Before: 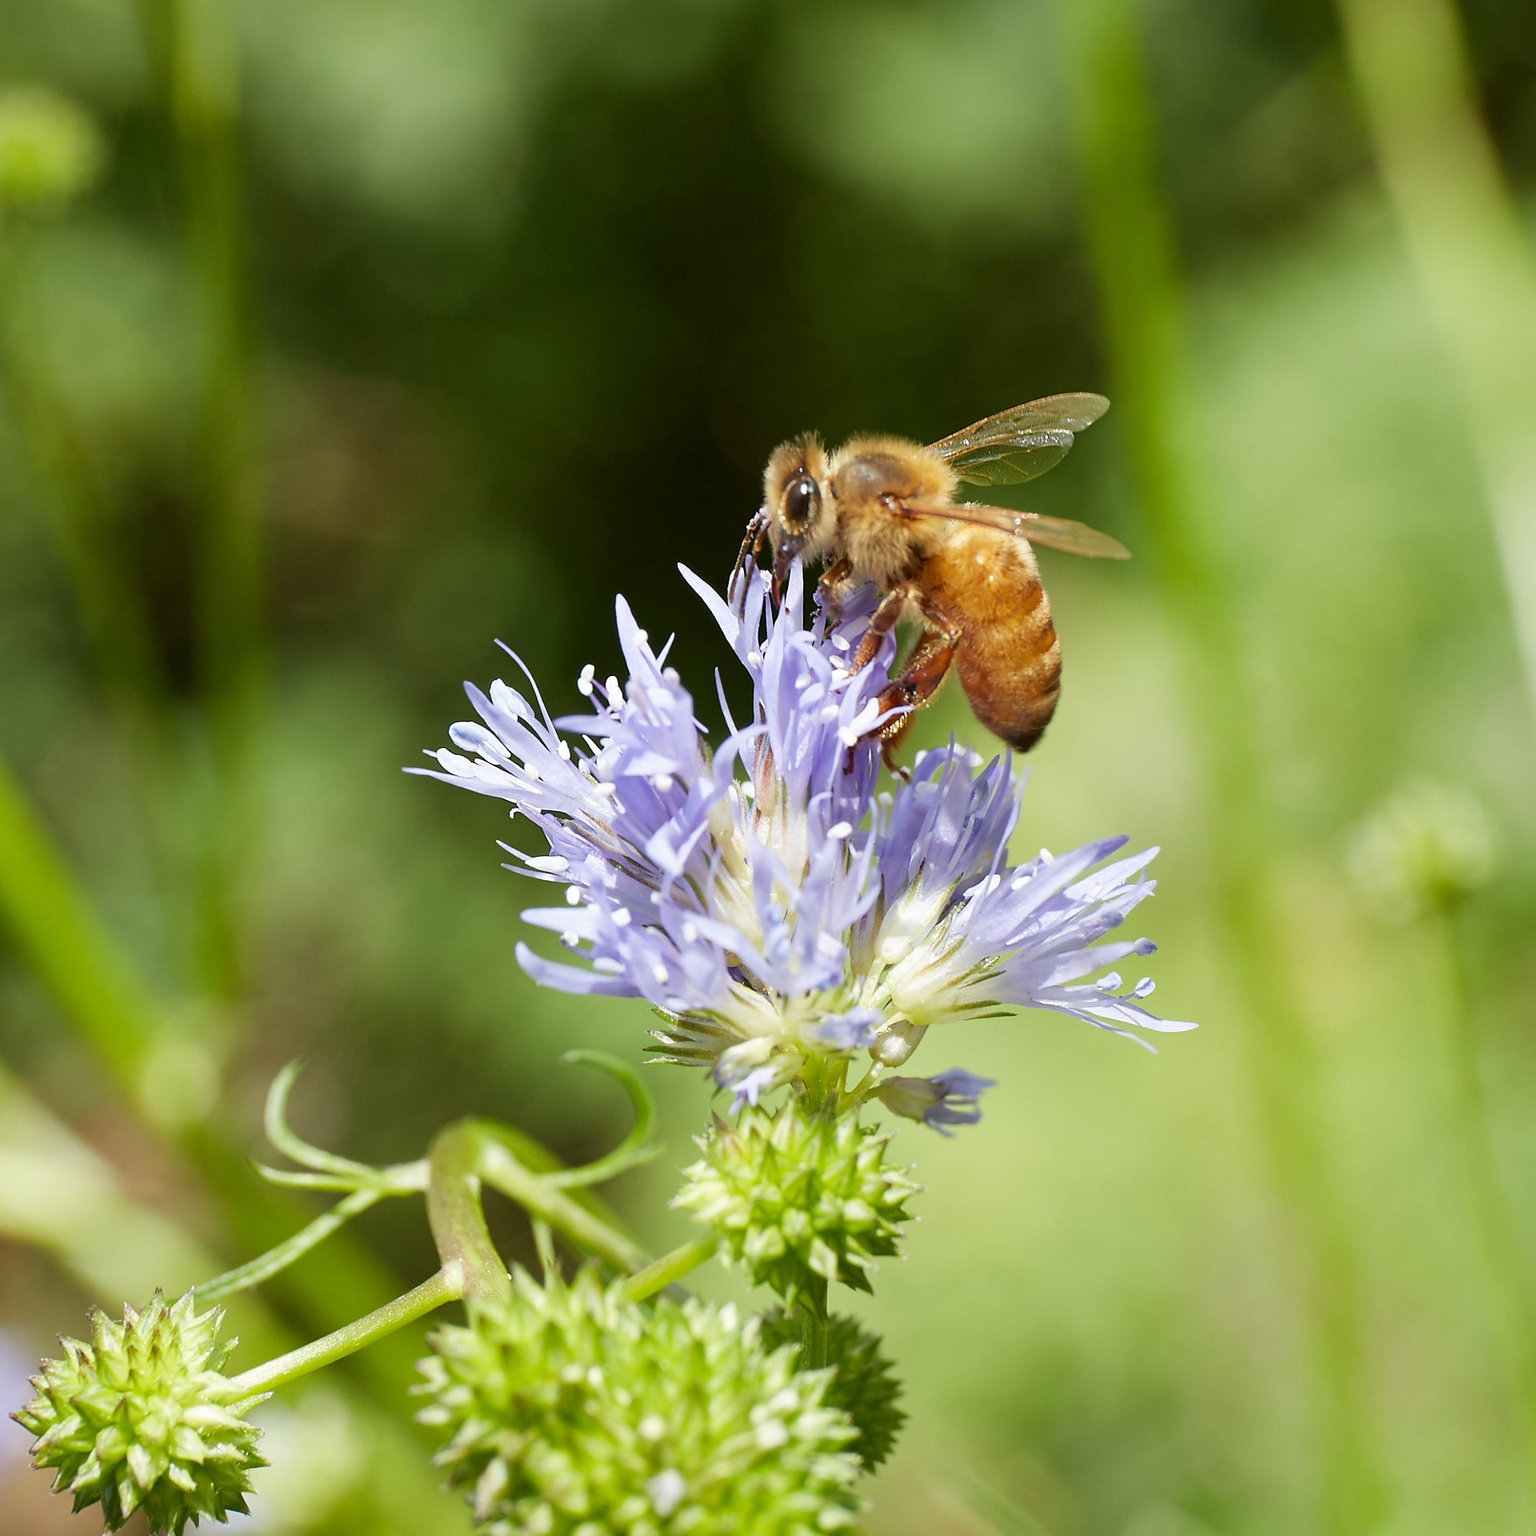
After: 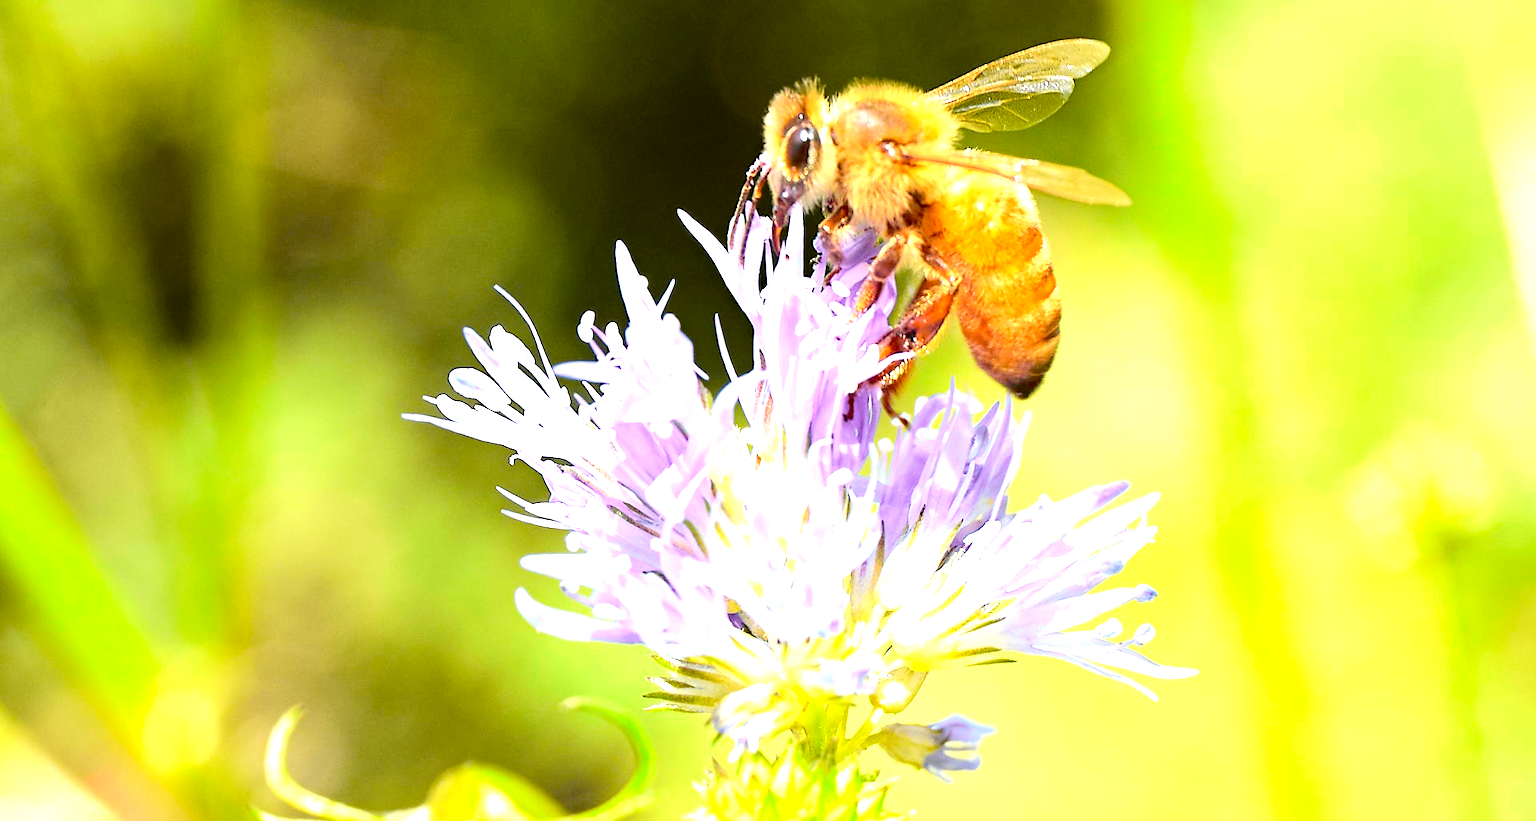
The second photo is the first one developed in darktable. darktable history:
tone curve: curves: ch0 [(0, 0) (0.087, 0.054) (0.281, 0.245) (0.506, 0.526) (0.8, 0.824) (0.994, 0.955)]; ch1 [(0, 0) (0.27, 0.195) (0.406, 0.435) (0.452, 0.474) (0.495, 0.5) (0.514, 0.508) (0.537, 0.556) (0.654, 0.689) (1, 1)]; ch2 [(0, 0) (0.269, 0.299) (0.459, 0.441) (0.498, 0.499) (0.523, 0.52) (0.551, 0.549) (0.633, 0.625) (0.659, 0.681) (0.718, 0.764) (1, 1)], color space Lab, independent channels, preserve colors none
crop and rotate: top 23.043%, bottom 23.437%
haze removal: compatibility mode true, adaptive false
exposure: black level correction 0.001, exposure 1.719 EV, compensate exposure bias true, compensate highlight preservation false
